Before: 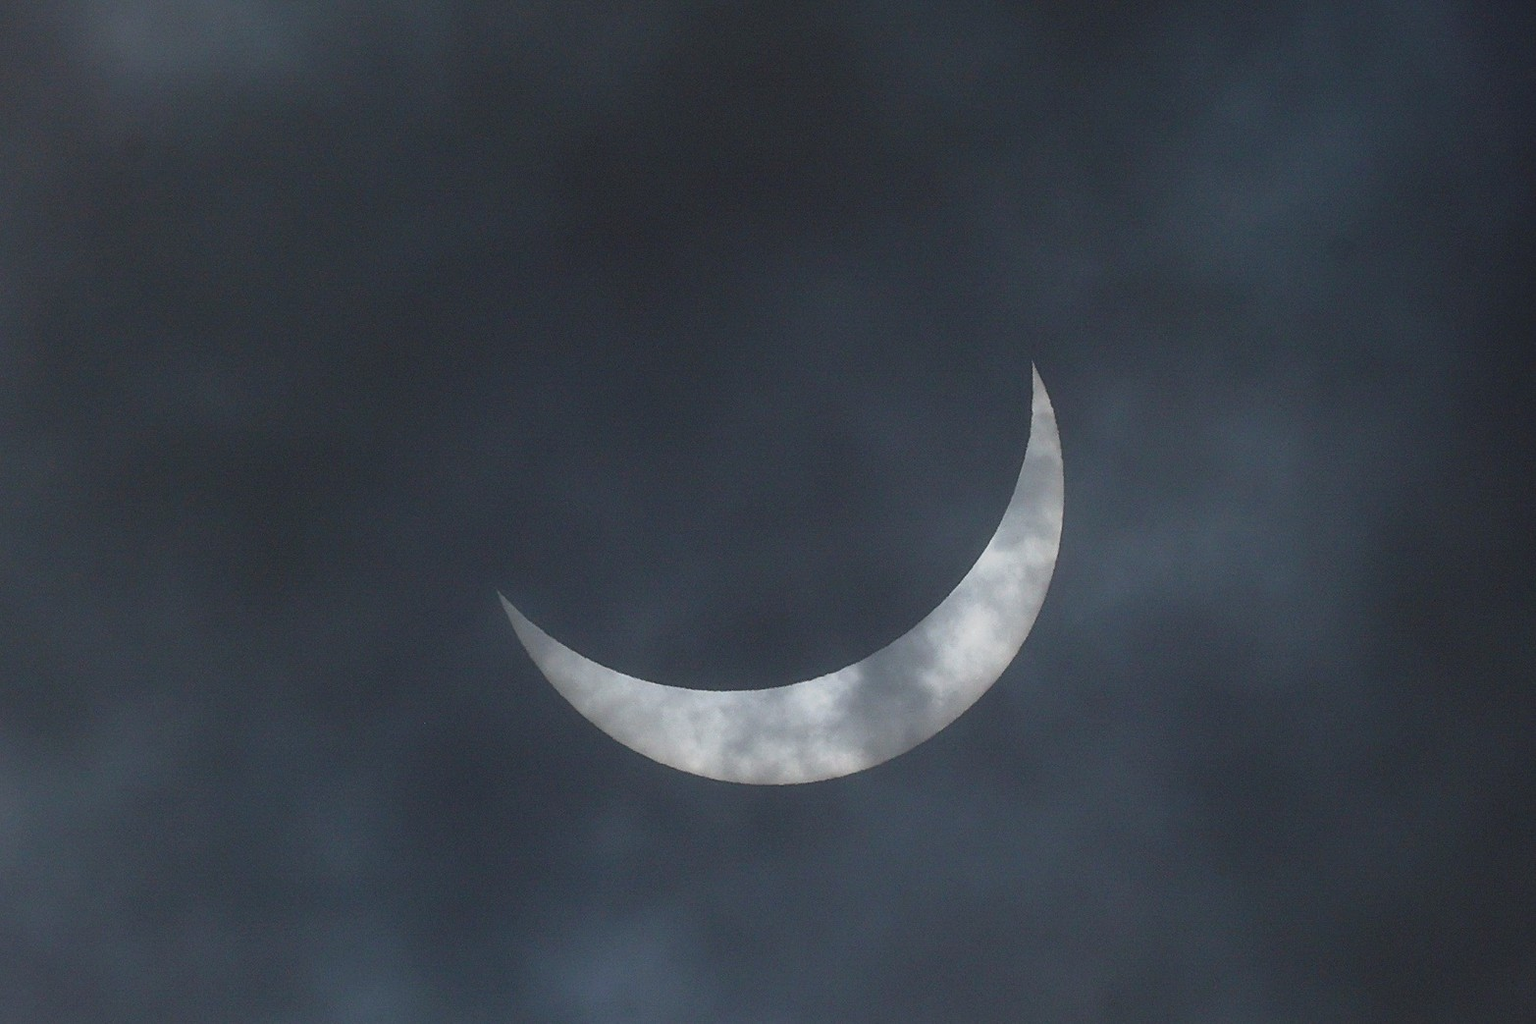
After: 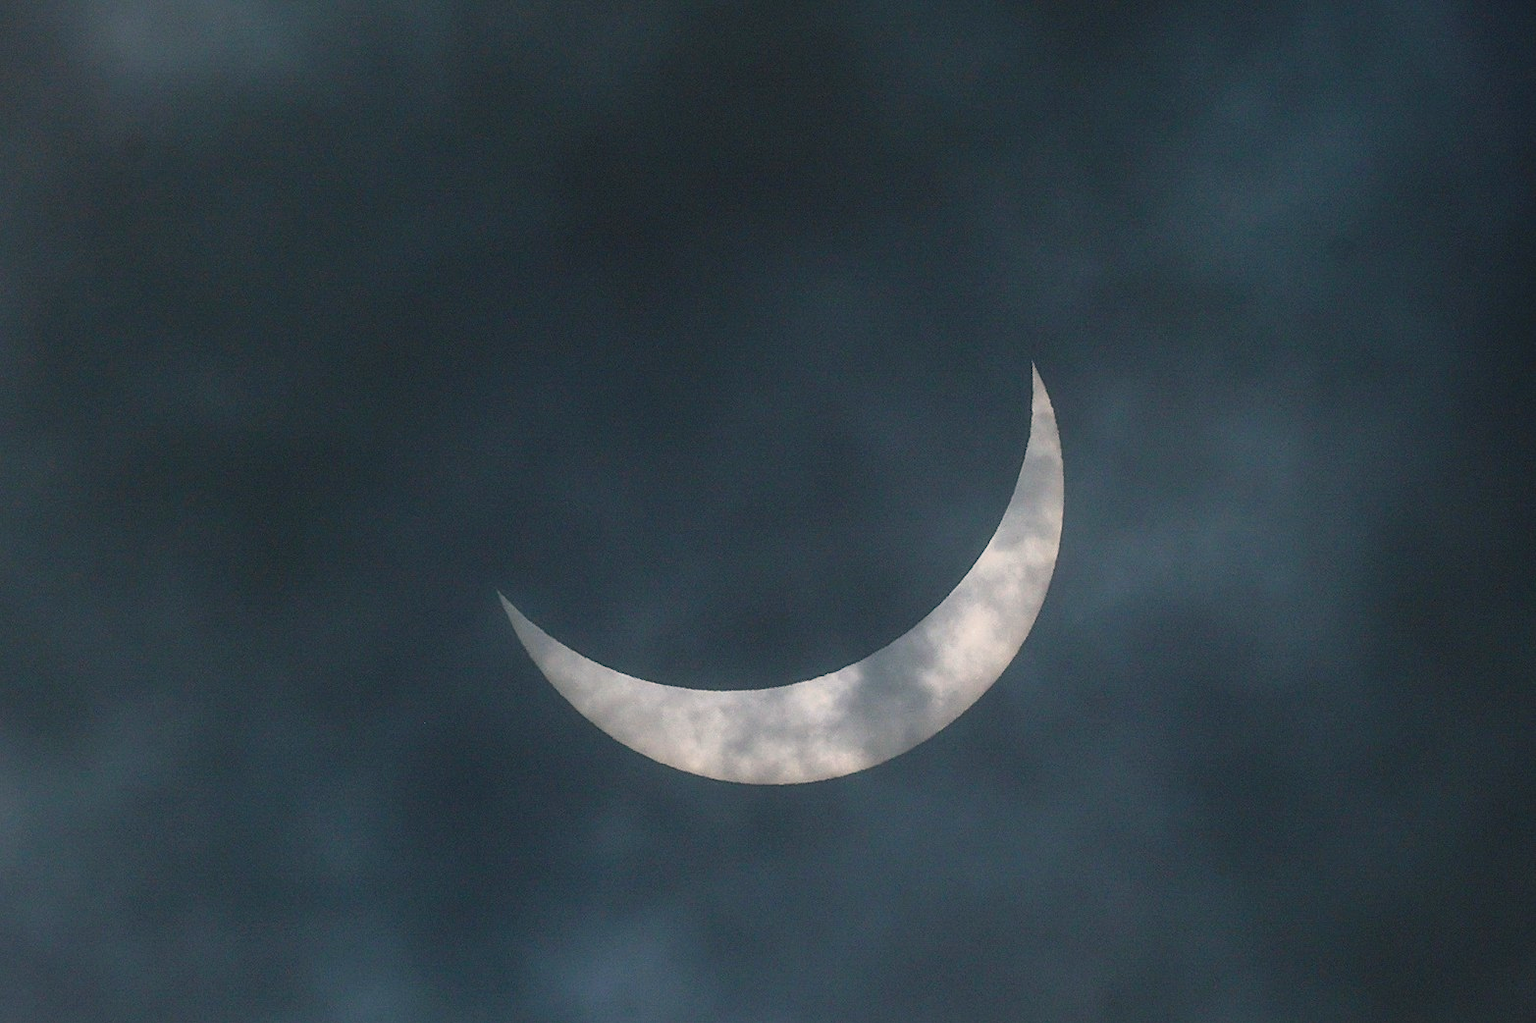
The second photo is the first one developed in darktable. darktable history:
local contrast: on, module defaults
color balance rgb: shadows lift › luminance -8.01%, shadows lift › chroma 2.166%, shadows lift › hue 164.83°, highlights gain › chroma 3.038%, highlights gain › hue 60.09°, linear chroma grading › mid-tones 7.811%, perceptual saturation grading › global saturation 19.685%, global vibrance 9.81%
